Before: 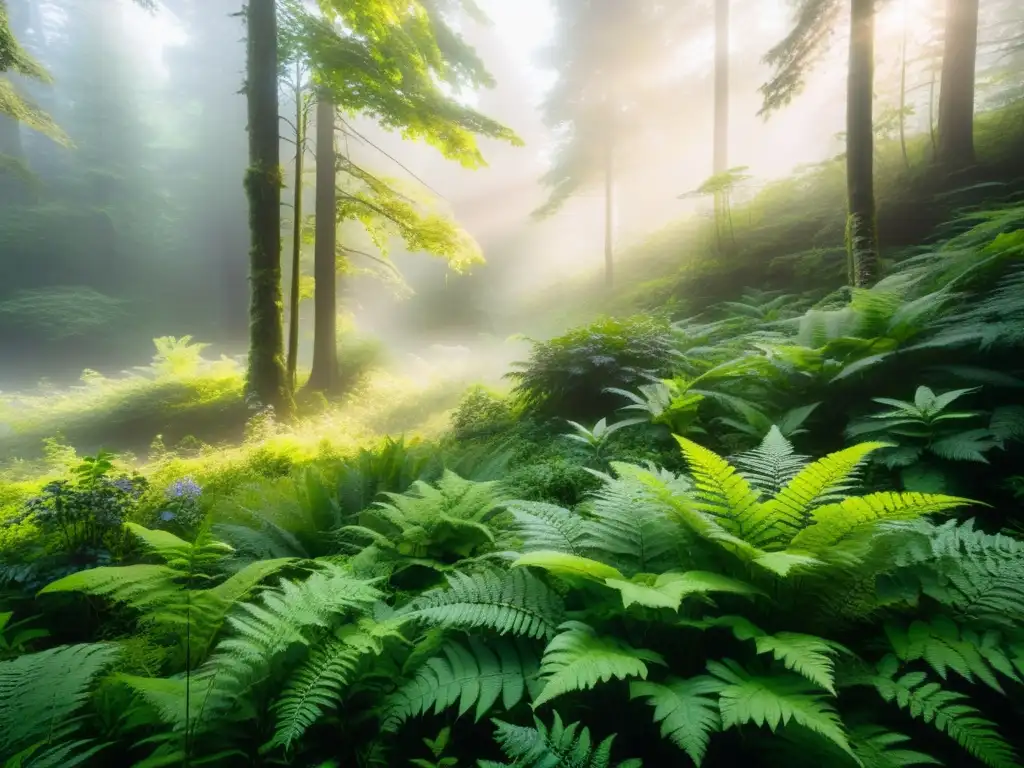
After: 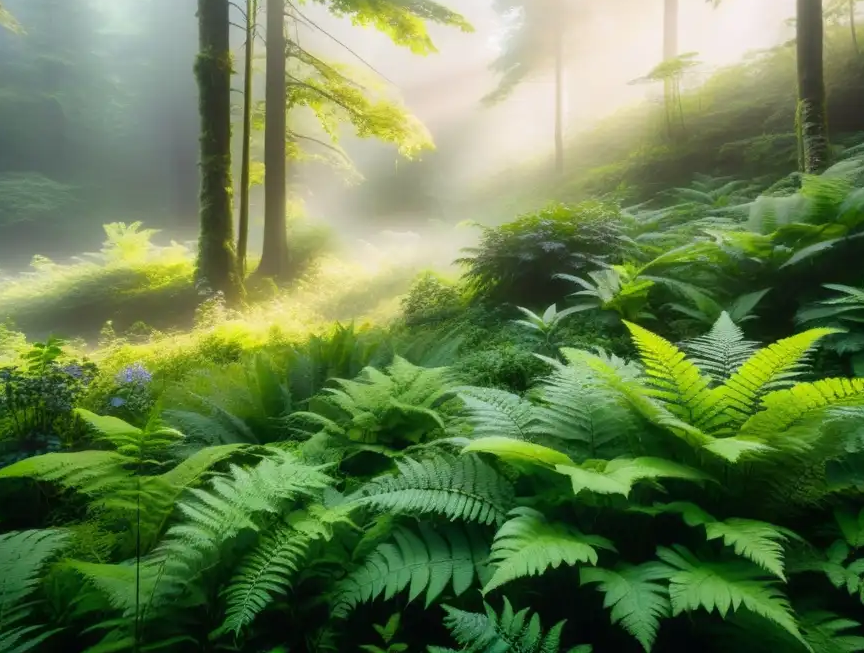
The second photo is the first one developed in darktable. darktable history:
color calibration: gray › normalize channels true, illuminant same as pipeline (D50), adaptation XYZ, x 0.347, y 0.358, temperature 5016.74 K, gamut compression 0.001
crop and rotate: left 4.906%, top 14.941%, right 10.667%
